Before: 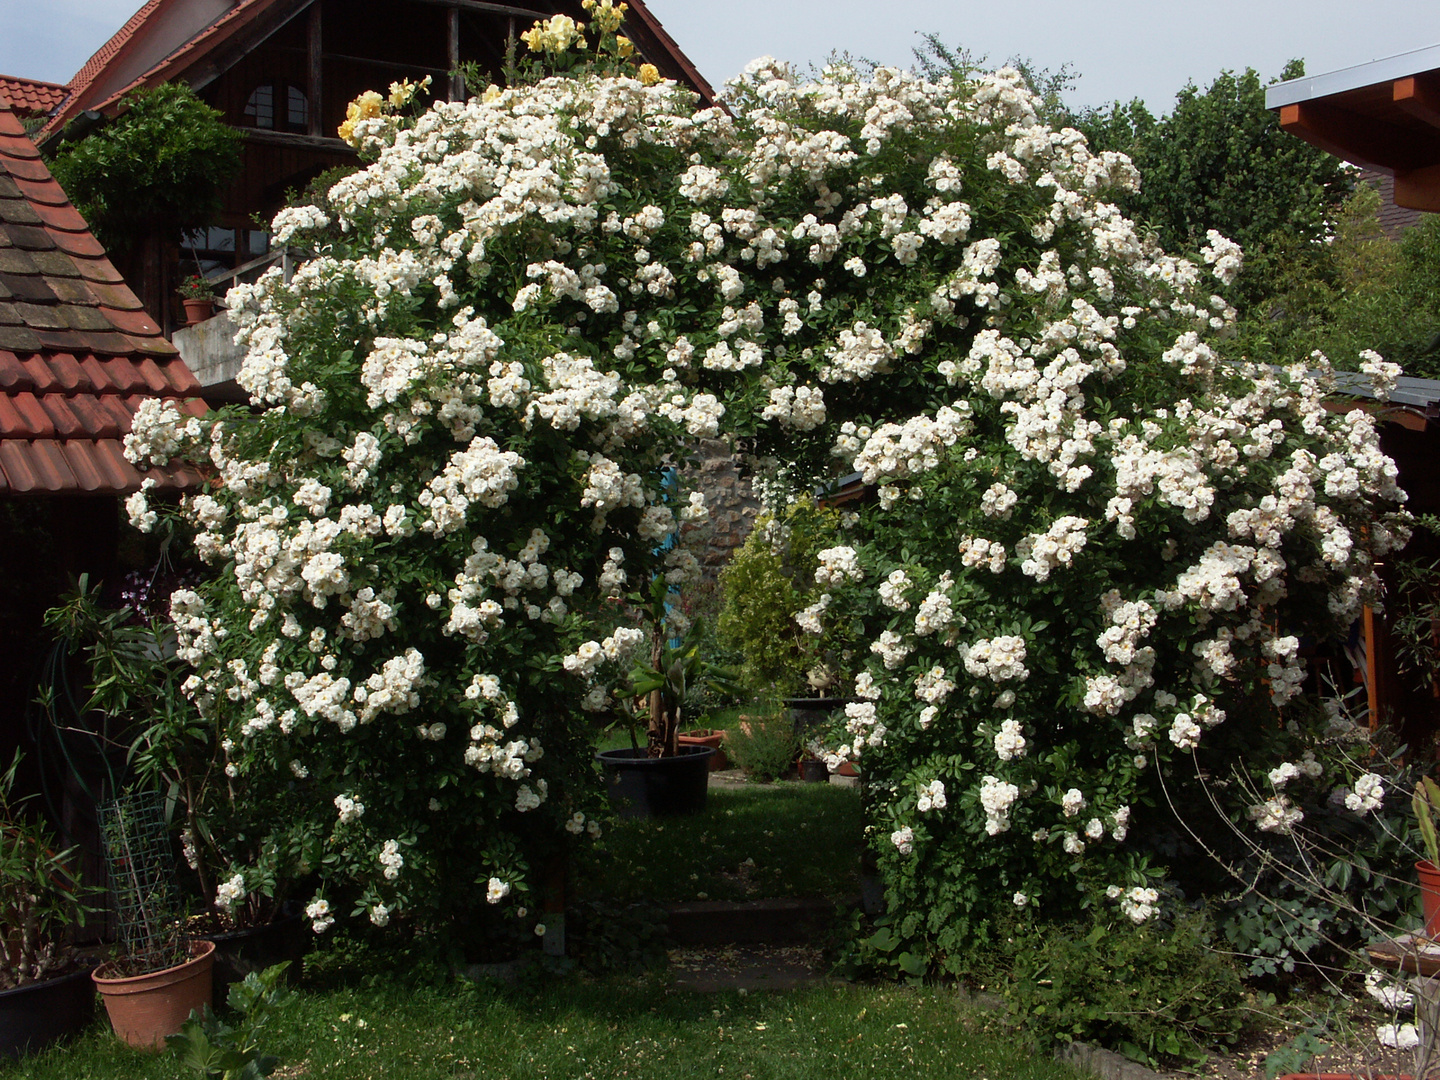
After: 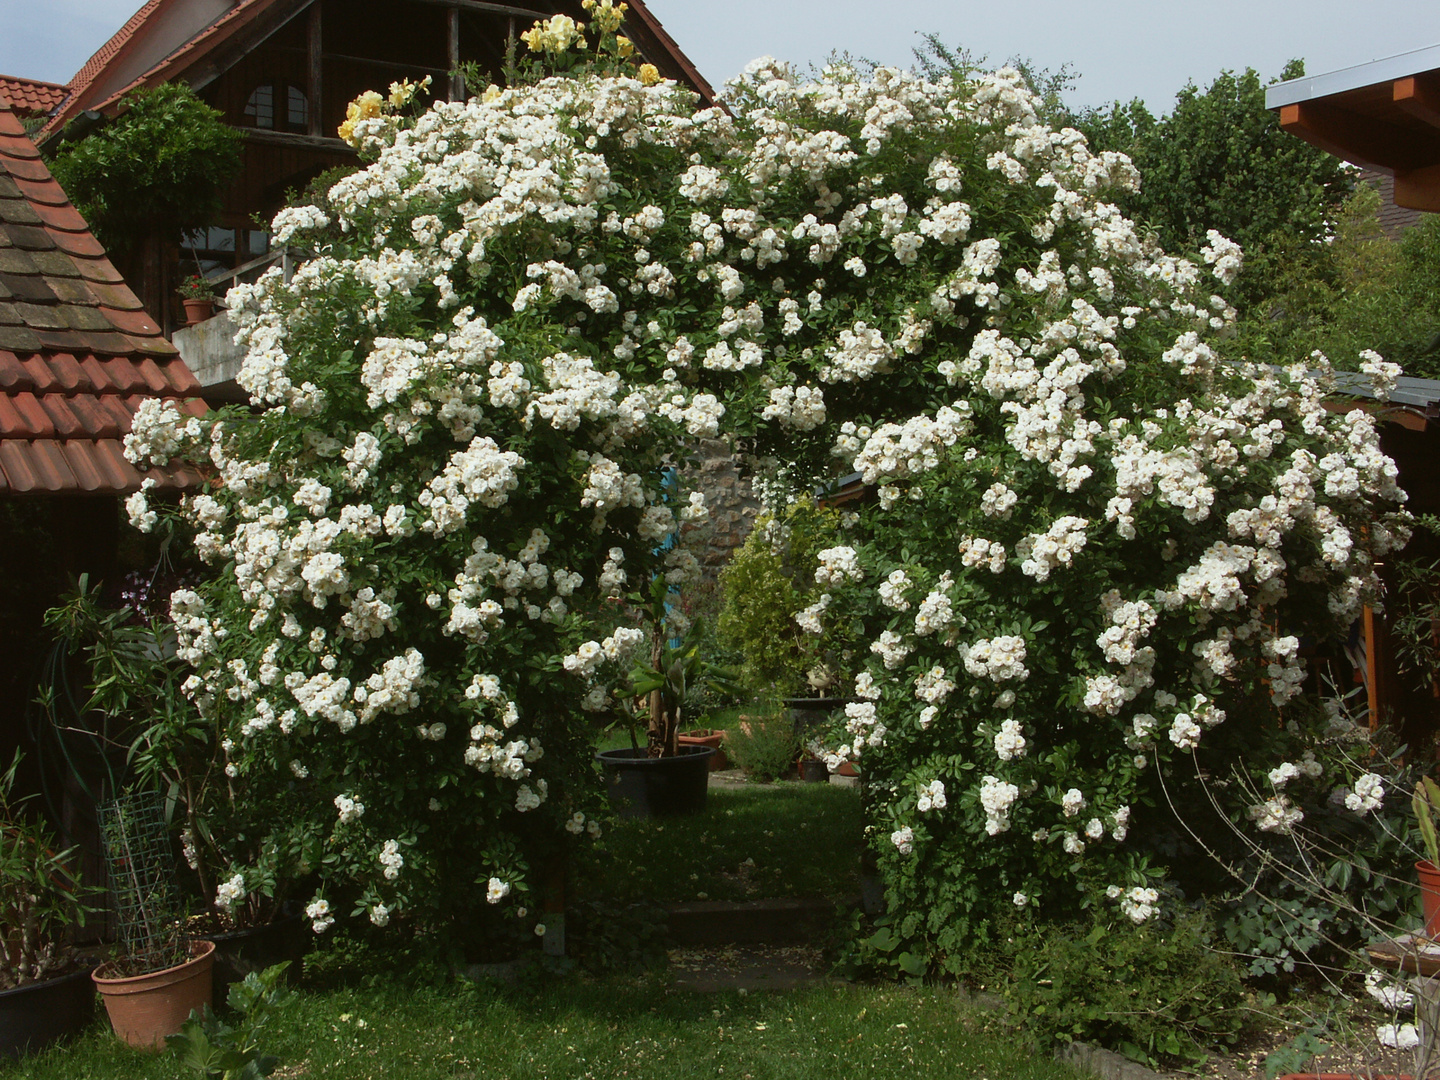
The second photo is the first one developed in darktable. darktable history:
white balance: red 0.976, blue 1.04
color balance: mode lift, gamma, gain (sRGB), lift [1.04, 1, 1, 0.97], gamma [1.01, 1, 1, 0.97], gain [0.96, 1, 1, 0.97]
